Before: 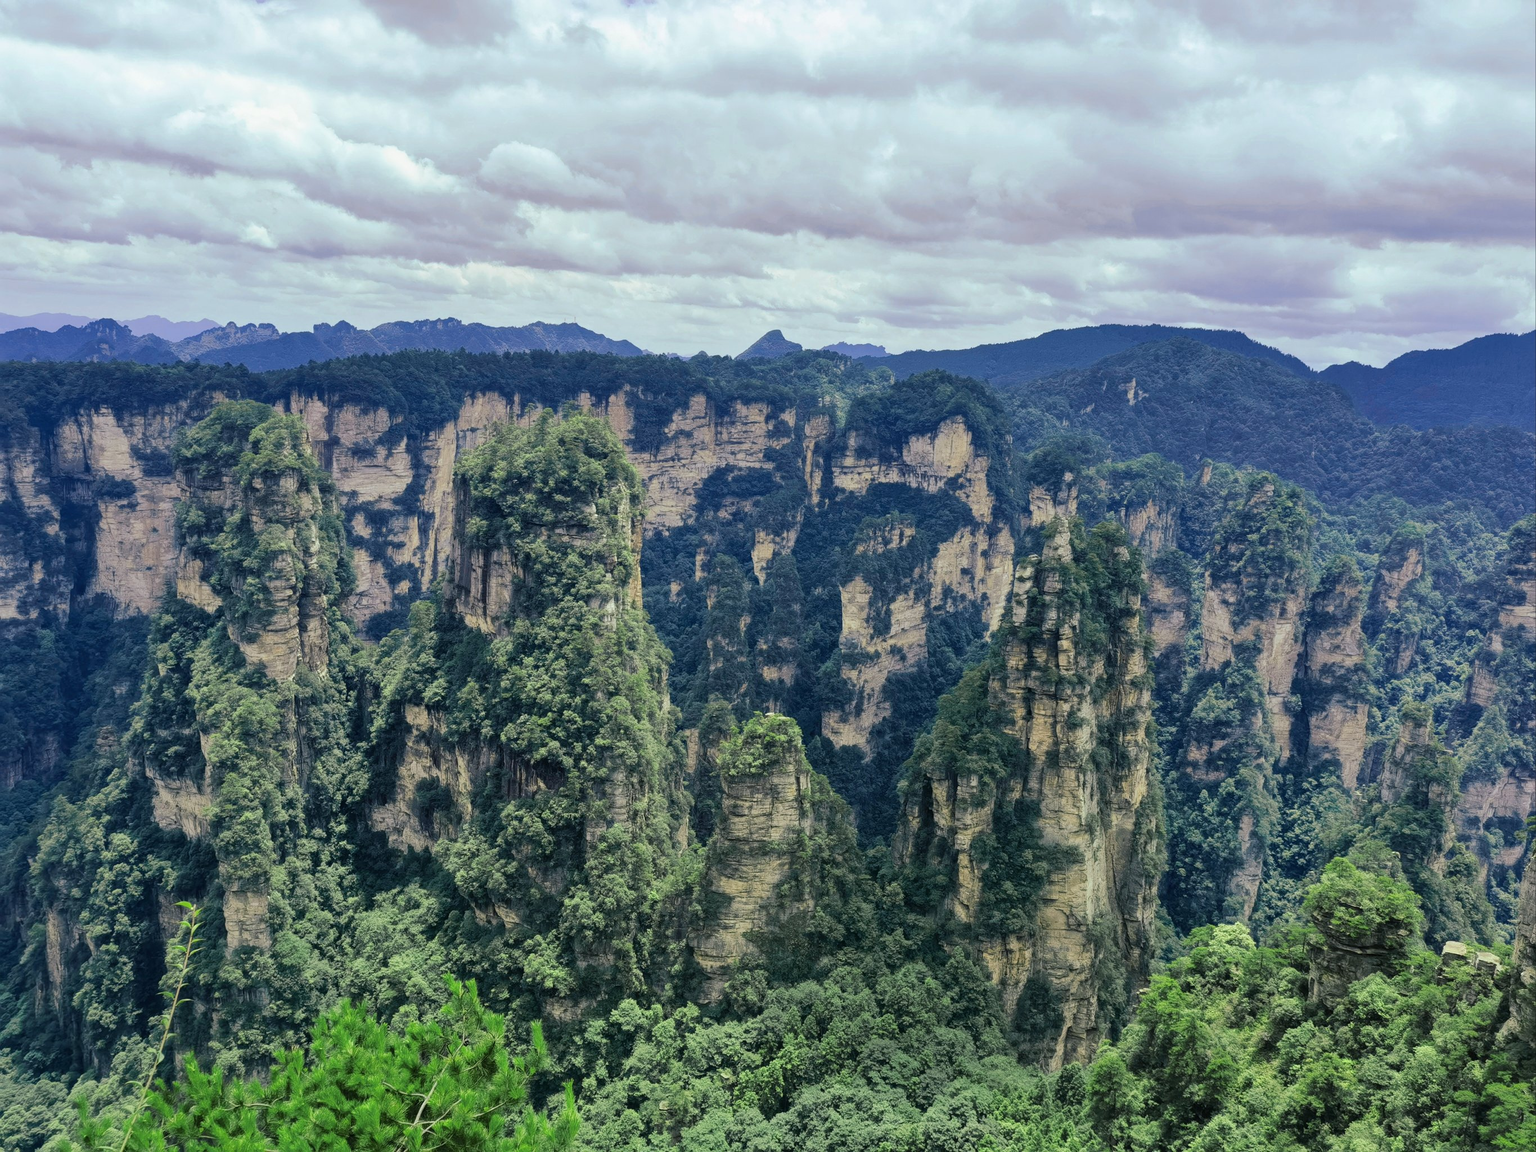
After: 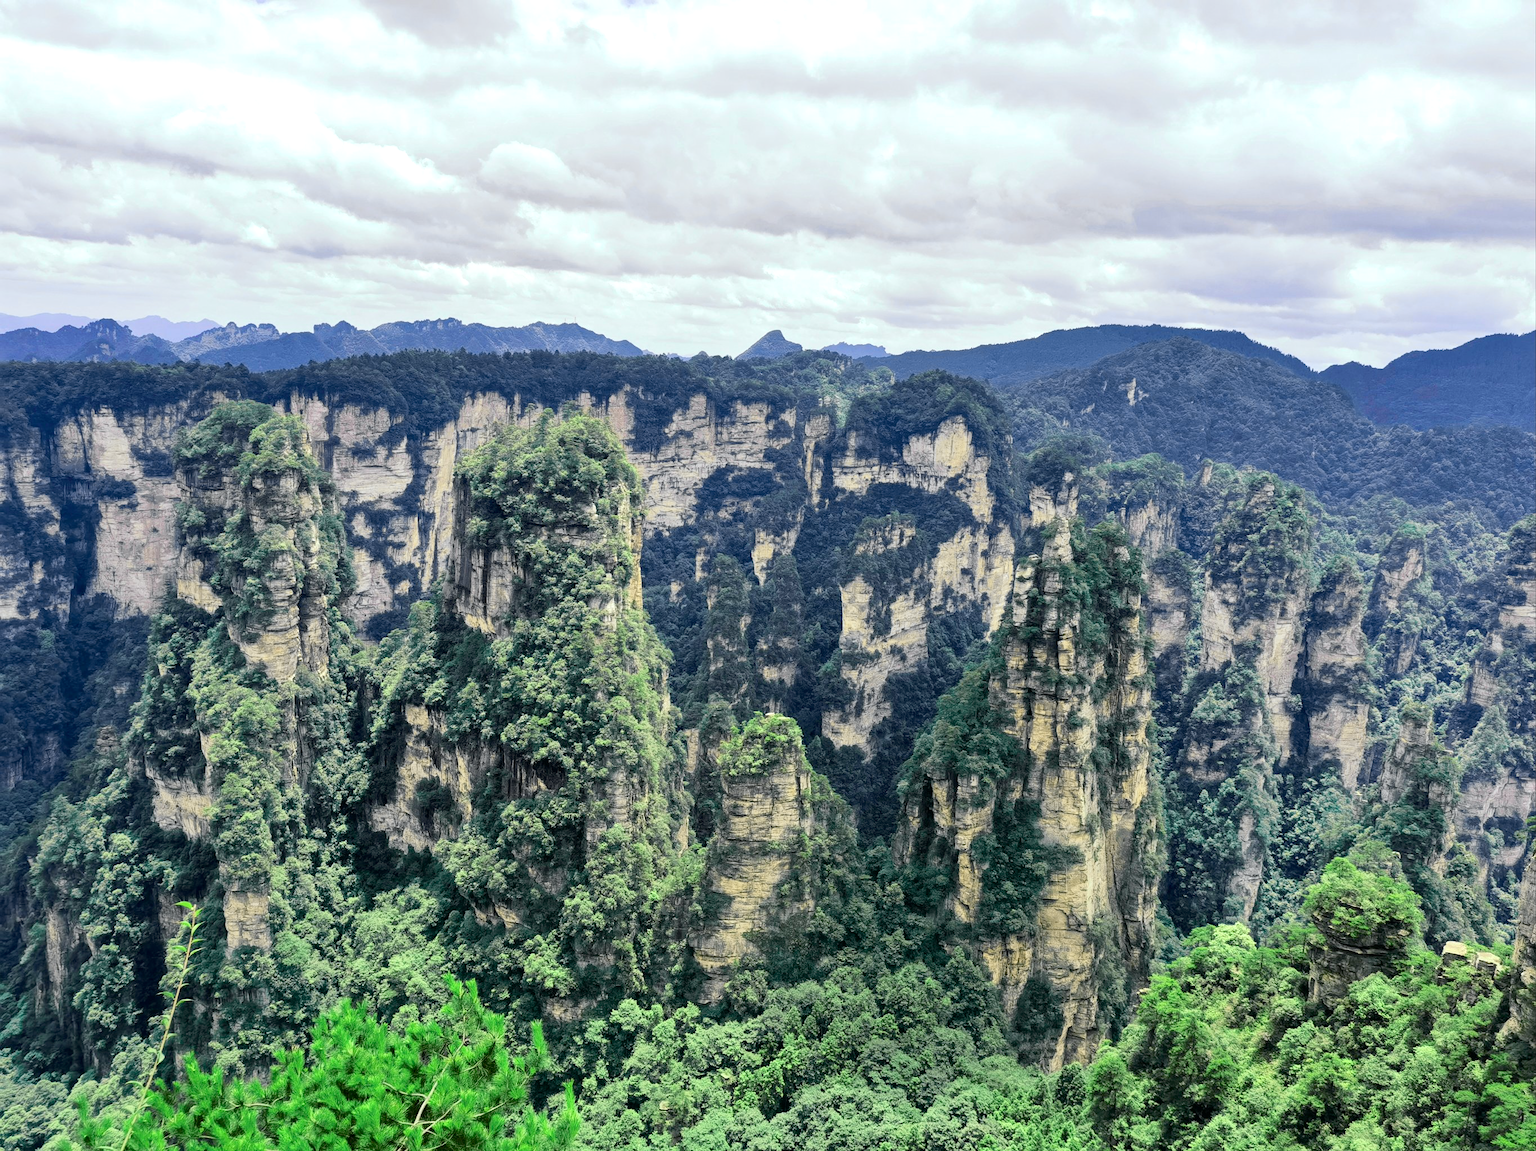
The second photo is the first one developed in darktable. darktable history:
exposure: black level correction 0.004, exposure 0.42 EV, compensate exposure bias true, compensate highlight preservation false
tone curve: curves: ch0 [(0, 0.009) (0.037, 0.035) (0.131, 0.126) (0.275, 0.28) (0.476, 0.514) (0.617, 0.667) (0.704, 0.759) (0.813, 0.863) (0.911, 0.931) (0.997, 1)]; ch1 [(0, 0) (0.318, 0.271) (0.444, 0.438) (0.493, 0.496) (0.508, 0.5) (0.534, 0.535) (0.57, 0.582) (0.65, 0.664) (0.746, 0.764) (1, 1)]; ch2 [(0, 0) (0.246, 0.24) (0.36, 0.381) (0.415, 0.434) (0.476, 0.492) (0.502, 0.499) (0.522, 0.518) (0.533, 0.534) (0.586, 0.598) (0.634, 0.643) (0.706, 0.717) (0.853, 0.83) (1, 0.951)], color space Lab, independent channels, preserve colors none
